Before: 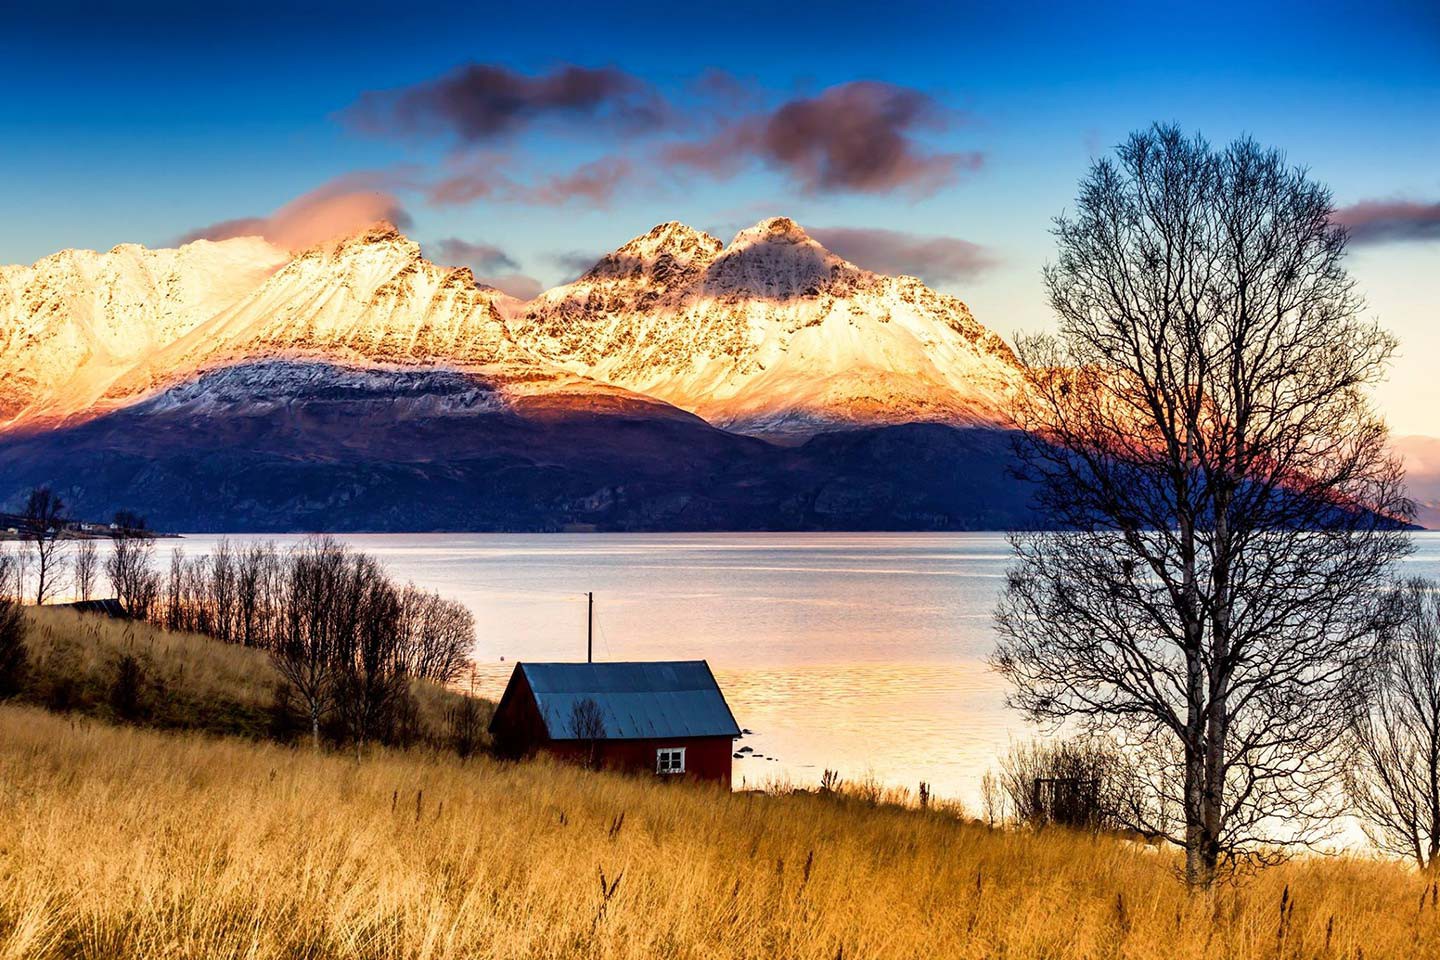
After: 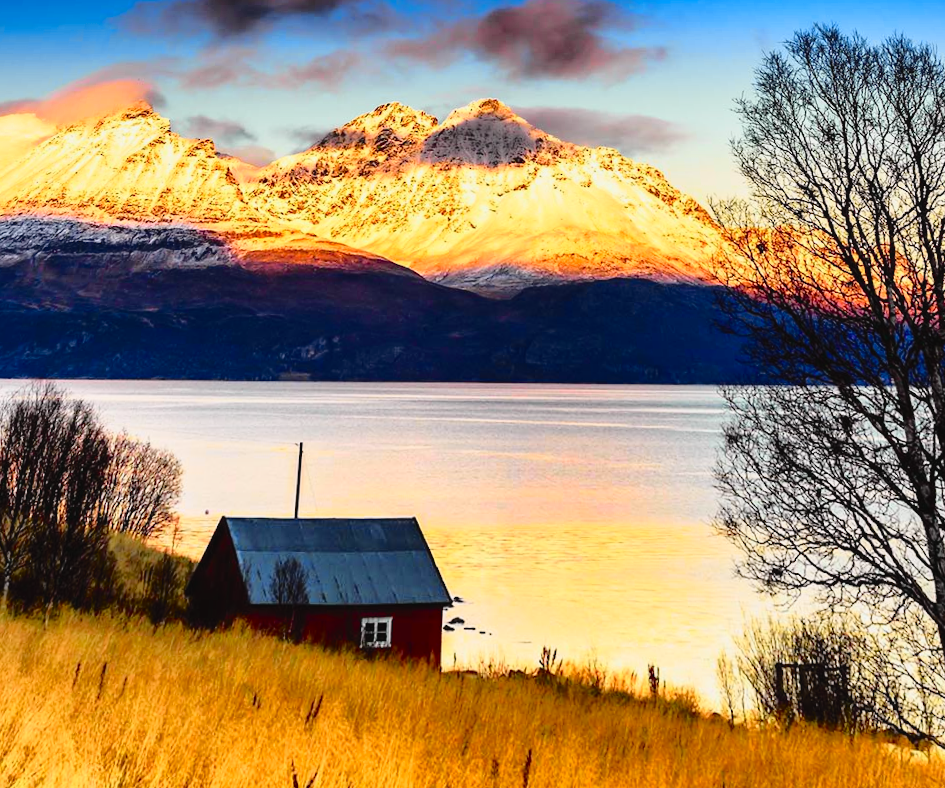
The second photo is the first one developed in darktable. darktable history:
rotate and perspective: rotation 0.72°, lens shift (vertical) -0.352, lens shift (horizontal) -0.051, crop left 0.152, crop right 0.859, crop top 0.019, crop bottom 0.964
tone equalizer: on, module defaults
tone curve: curves: ch0 [(0, 0.029) (0.168, 0.142) (0.359, 0.44) (0.469, 0.544) (0.634, 0.722) (0.858, 0.903) (1, 0.968)]; ch1 [(0, 0) (0.437, 0.453) (0.472, 0.47) (0.502, 0.502) (0.54, 0.534) (0.57, 0.592) (0.618, 0.66) (0.699, 0.749) (0.859, 0.919) (1, 1)]; ch2 [(0, 0) (0.33, 0.301) (0.421, 0.443) (0.476, 0.498) (0.505, 0.503) (0.547, 0.557) (0.586, 0.634) (0.608, 0.676) (1, 1)], color space Lab, independent channels, preserve colors none
crop: left 11.225%, top 5.381%, right 9.565%, bottom 10.314%
